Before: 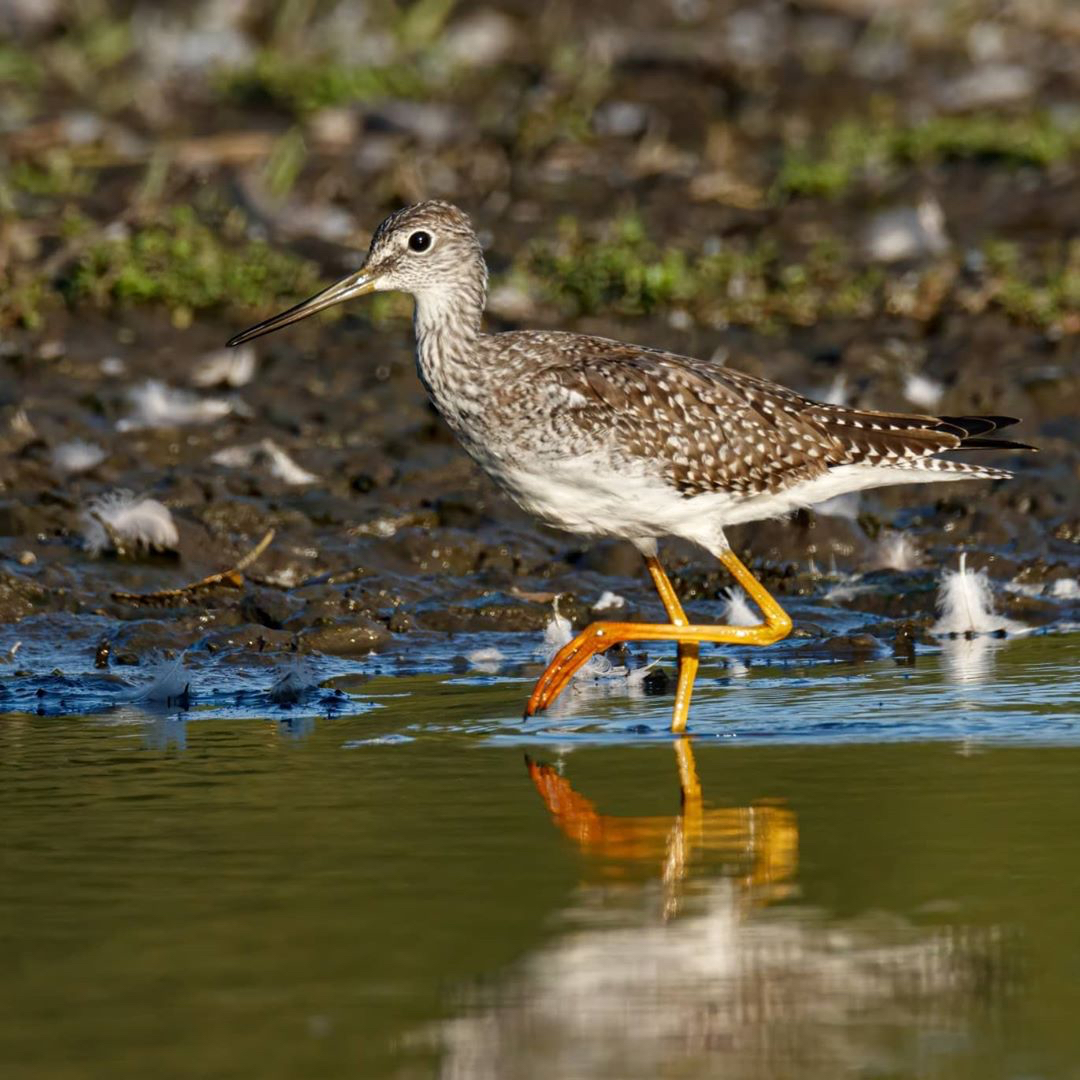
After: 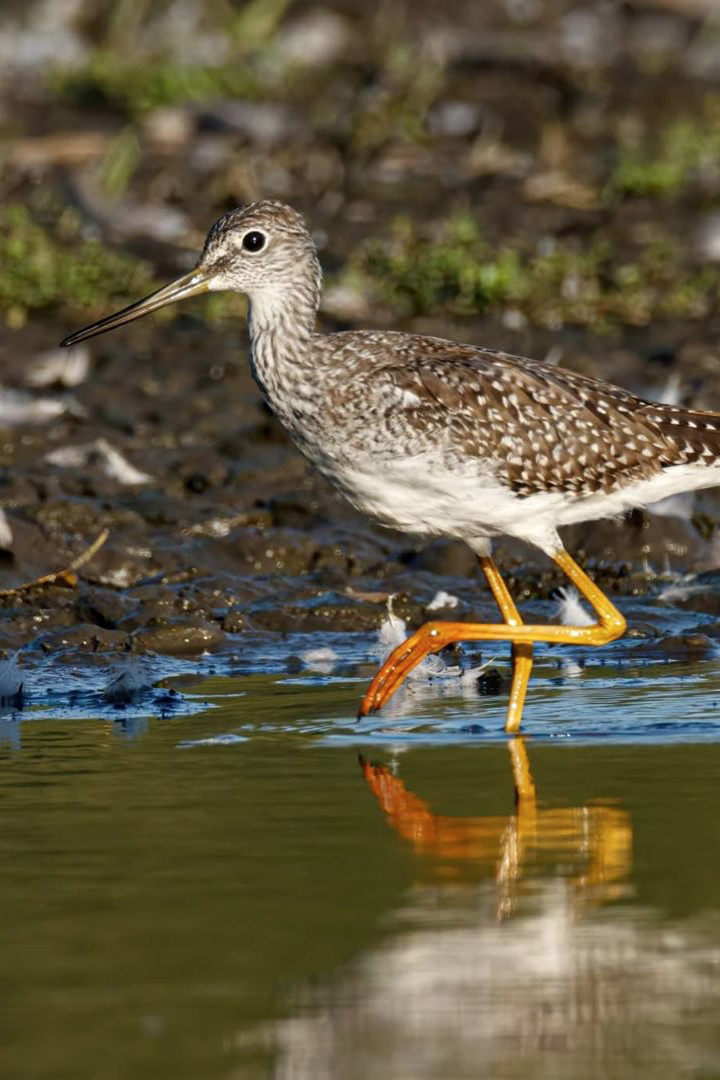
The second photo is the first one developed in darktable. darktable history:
crop: left 15.433%, right 17.89%
contrast brightness saturation: saturation -0.062
